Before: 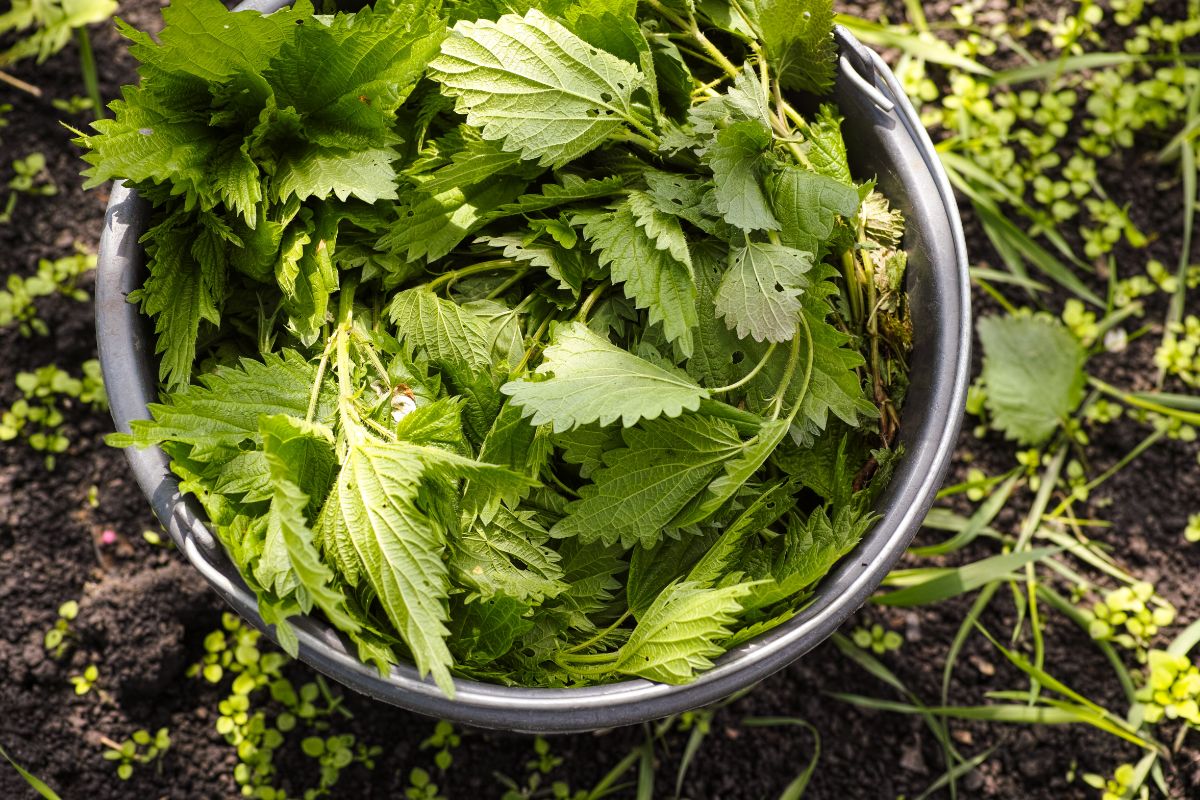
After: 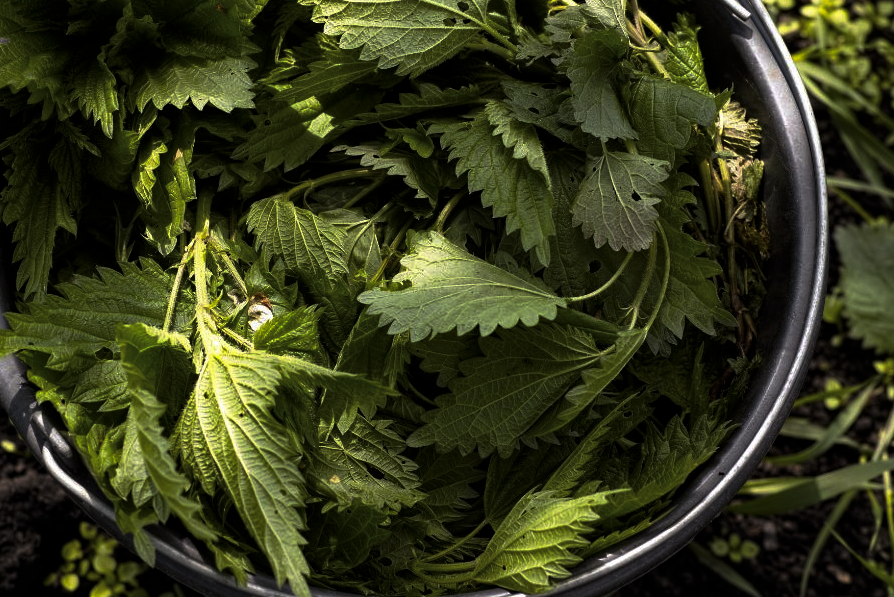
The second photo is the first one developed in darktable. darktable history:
crop and rotate: left 11.967%, top 11.46%, right 13.529%, bottom 13.8%
levels: levels [0, 0.618, 1]
haze removal: compatibility mode true, adaptive false
base curve: curves: ch0 [(0, 0) (0.595, 0.418) (1, 1)], preserve colors none
